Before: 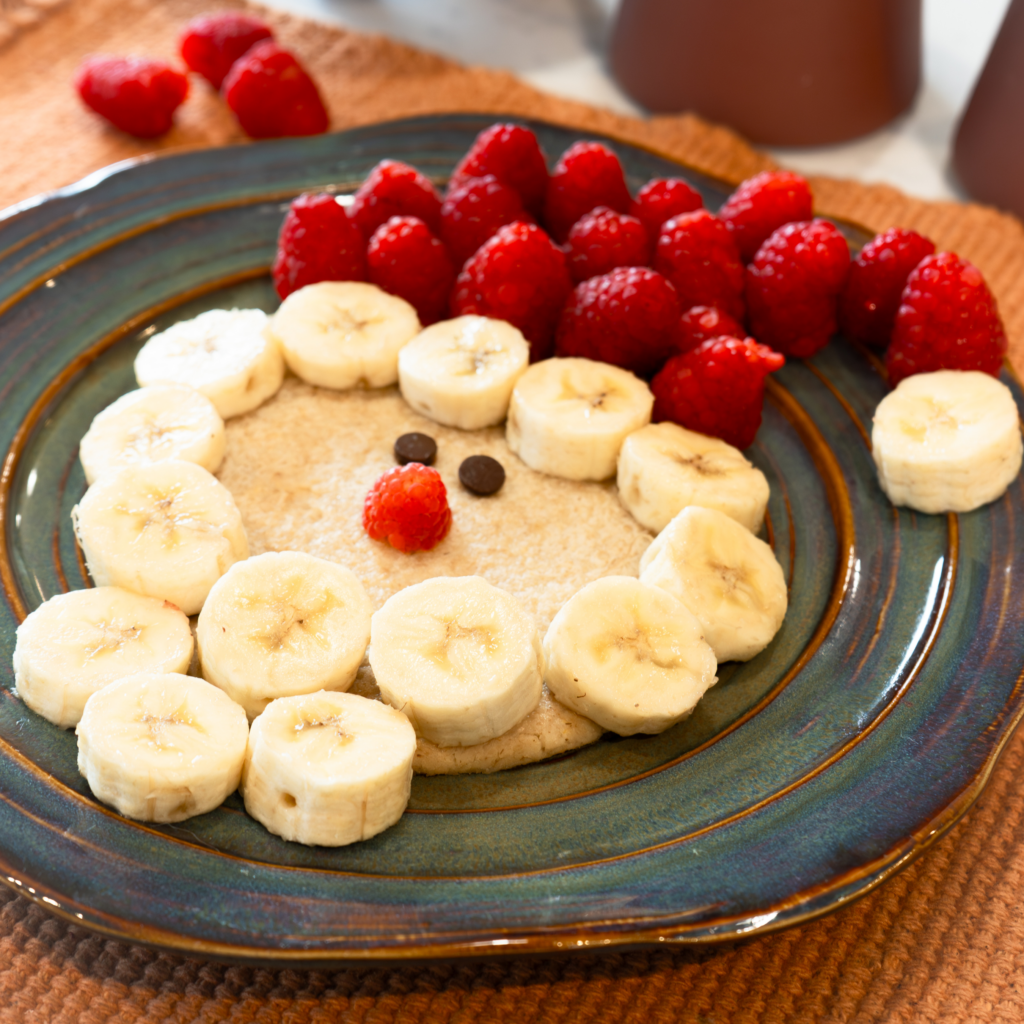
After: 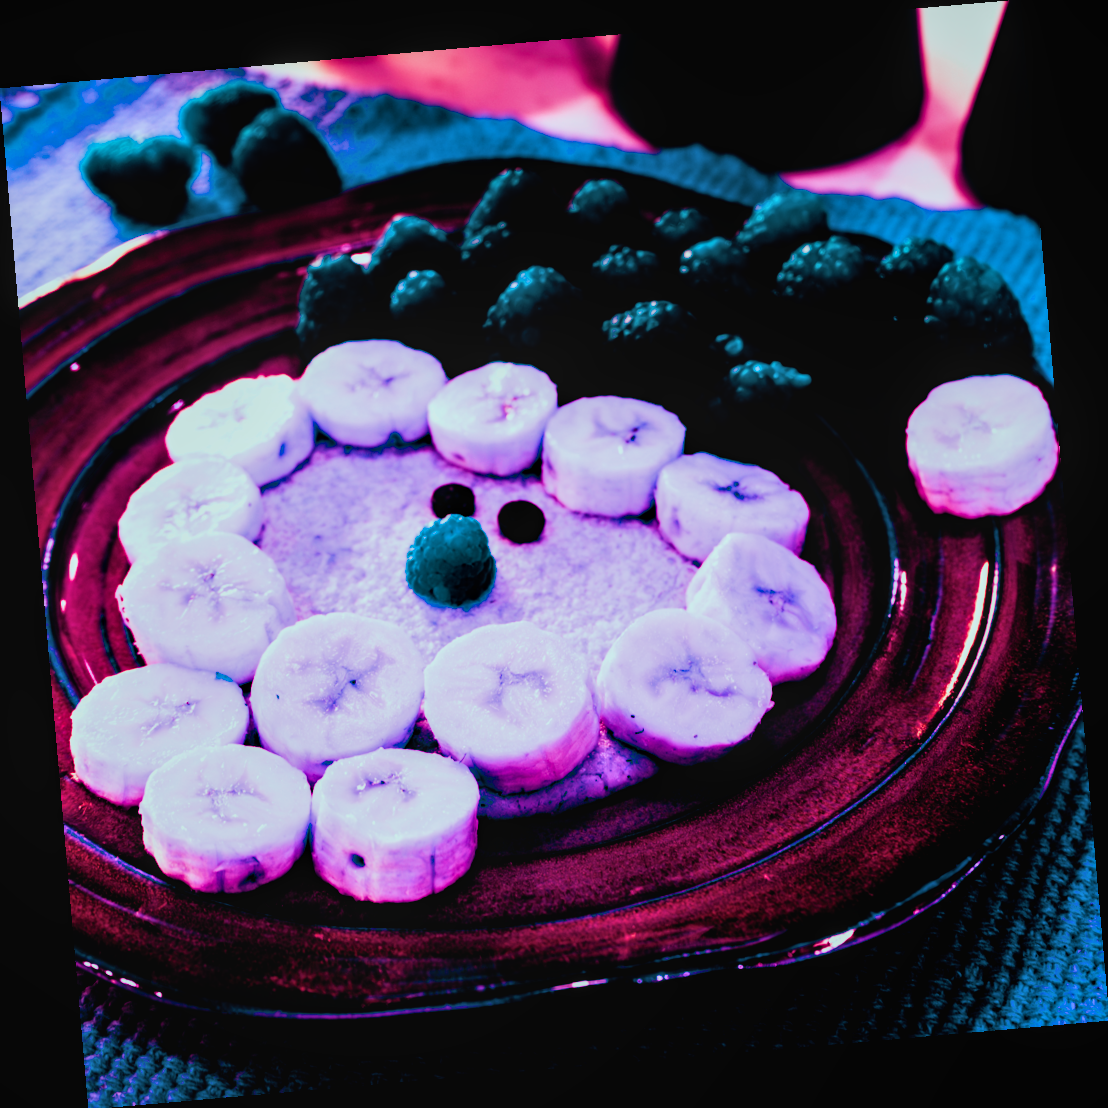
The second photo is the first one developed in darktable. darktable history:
rotate and perspective: rotation -4.98°, automatic cropping off
color balance rgb: shadows lift › luminance -18.76%, shadows lift › chroma 35.44%, power › luminance -3.76%, power › hue 142.17°, highlights gain › chroma 7.5%, highlights gain › hue 184.75°, global offset › luminance -0.52%, global offset › chroma 0.91%, global offset › hue 173.36°, shadows fall-off 300%, white fulcrum 2 EV, highlights fall-off 300%, linear chroma grading › shadows 17.19%, linear chroma grading › highlights 61.12%, linear chroma grading › global chroma 50%, hue shift -150.52°, perceptual brilliance grading › global brilliance 12%, mask middle-gray fulcrum 100%, contrast gray fulcrum 38.43%, contrast 35.15%, saturation formula JzAzBz (2021)
local contrast: detail 110%
tone equalizer: -8 EV -0.417 EV, -7 EV -0.389 EV, -6 EV -0.333 EV, -5 EV -0.222 EV, -3 EV 0.222 EV, -2 EV 0.333 EV, -1 EV 0.389 EV, +0 EV 0.417 EV, edges refinement/feathering 500, mask exposure compensation -1.57 EV, preserve details no
filmic rgb: black relative exposure -5 EV, hardness 2.88, contrast 1.2
